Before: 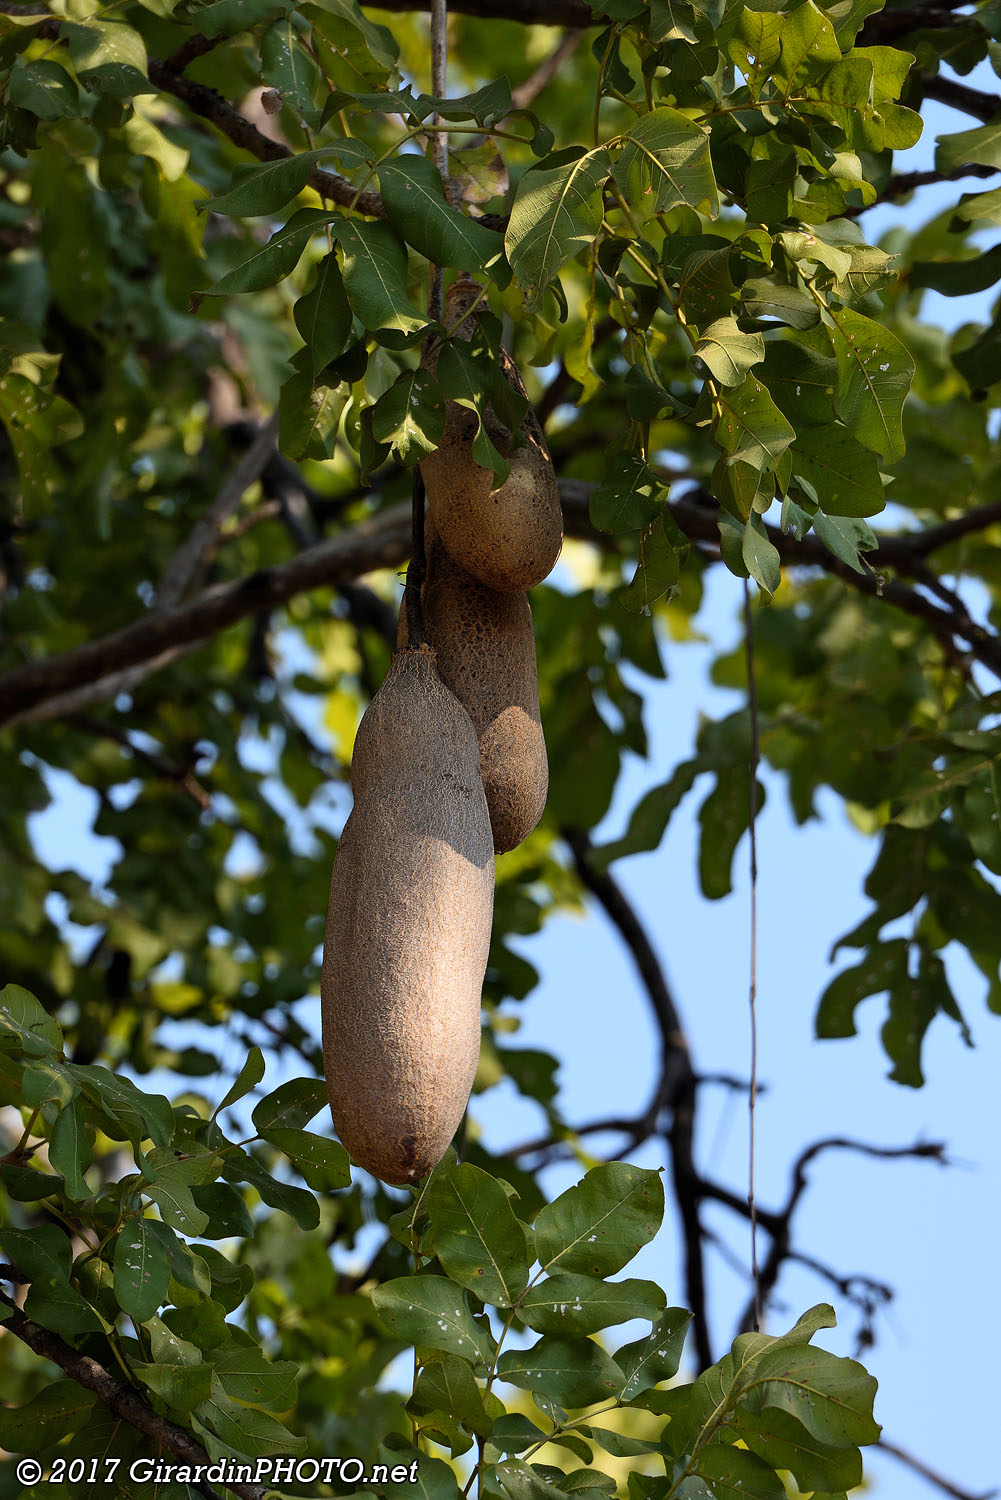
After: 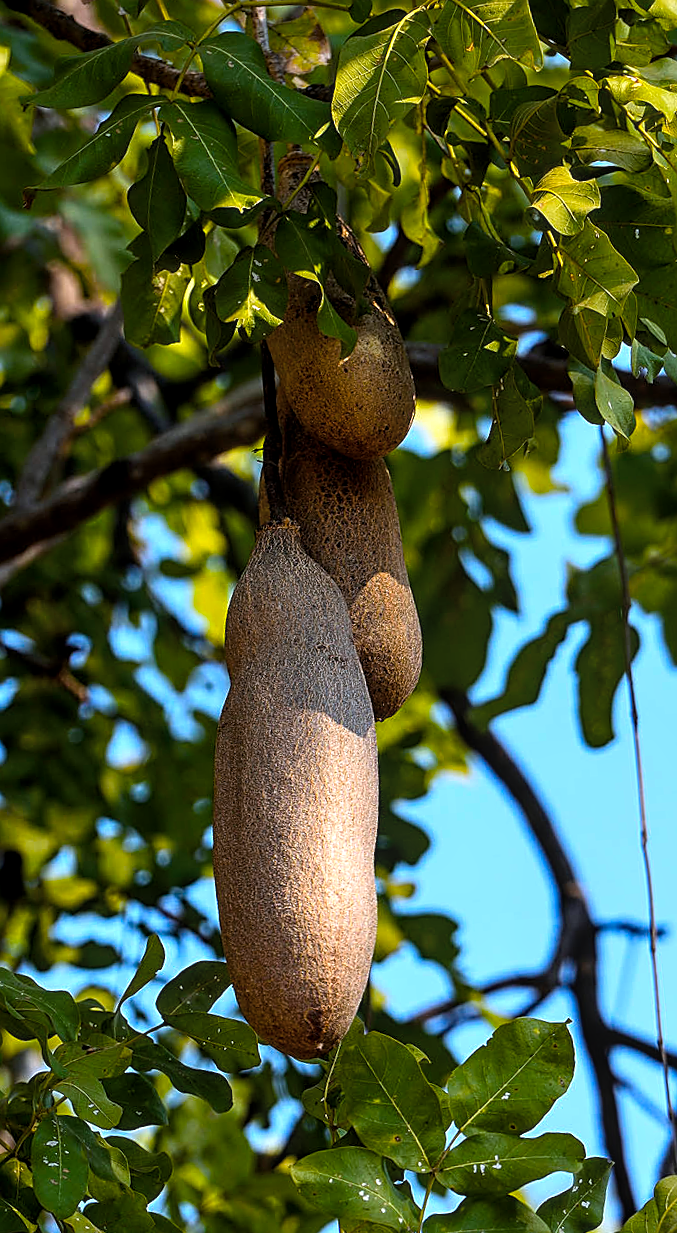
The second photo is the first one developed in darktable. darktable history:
sharpen: amount 0.575
crop and rotate: left 13.409%, right 19.924%
rotate and perspective: rotation -5°, crop left 0.05, crop right 0.952, crop top 0.11, crop bottom 0.89
color balance rgb: linear chroma grading › global chroma 50%, perceptual saturation grading › global saturation 2.34%, global vibrance 6.64%, contrast 12.71%, saturation formula JzAzBz (2021)
color correction: highlights a* -0.772, highlights b* -8.92
local contrast: on, module defaults
